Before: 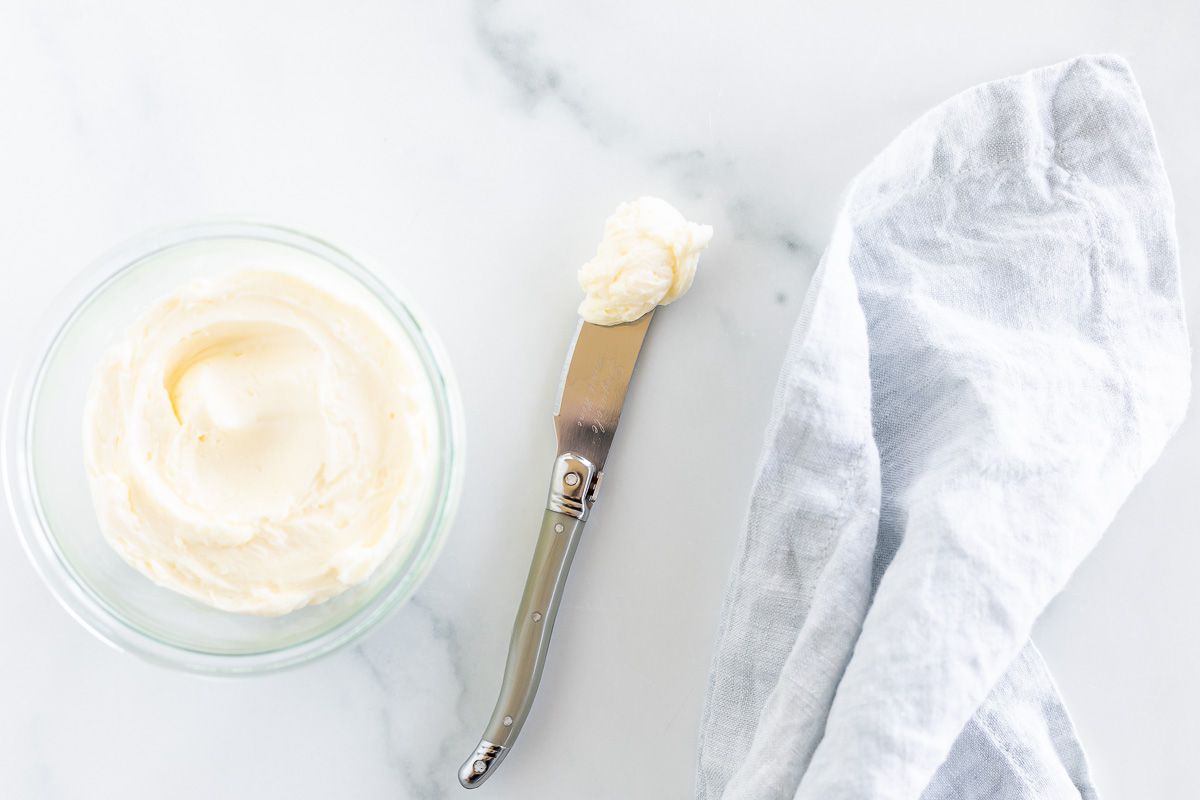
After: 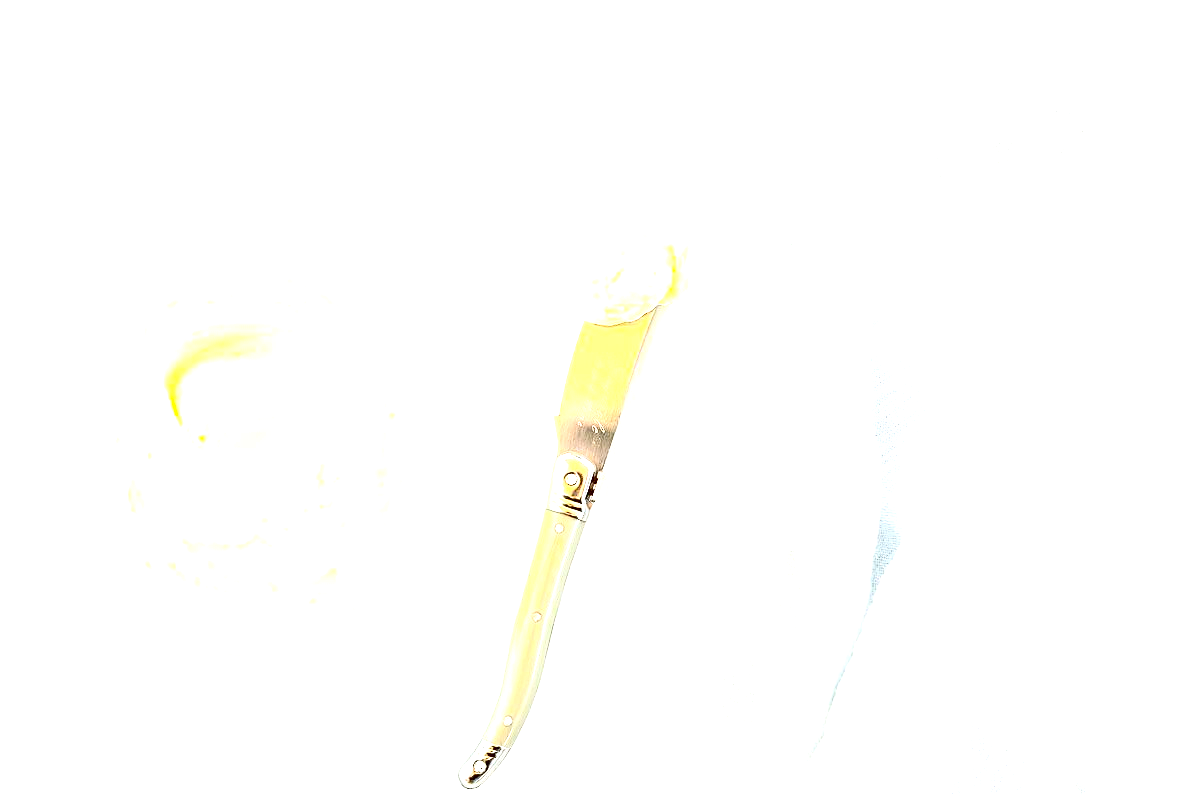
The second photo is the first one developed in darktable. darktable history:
color correction: highlights a* -1.52, highlights b* 10.31, shadows a* 0.337, shadows b* 19.87
sharpen: on, module defaults
exposure: black level correction 0, exposure 1.965 EV, compensate exposure bias true, compensate highlight preservation false
contrast brightness saturation: contrast 0.204, brightness 0.165, saturation 0.23
